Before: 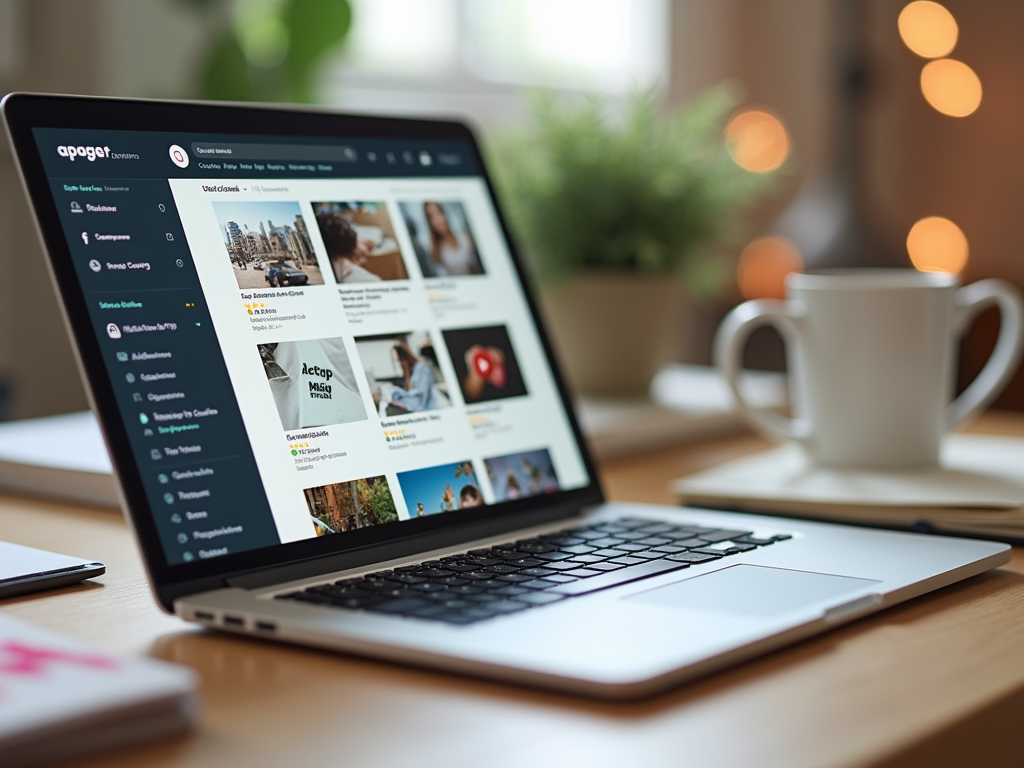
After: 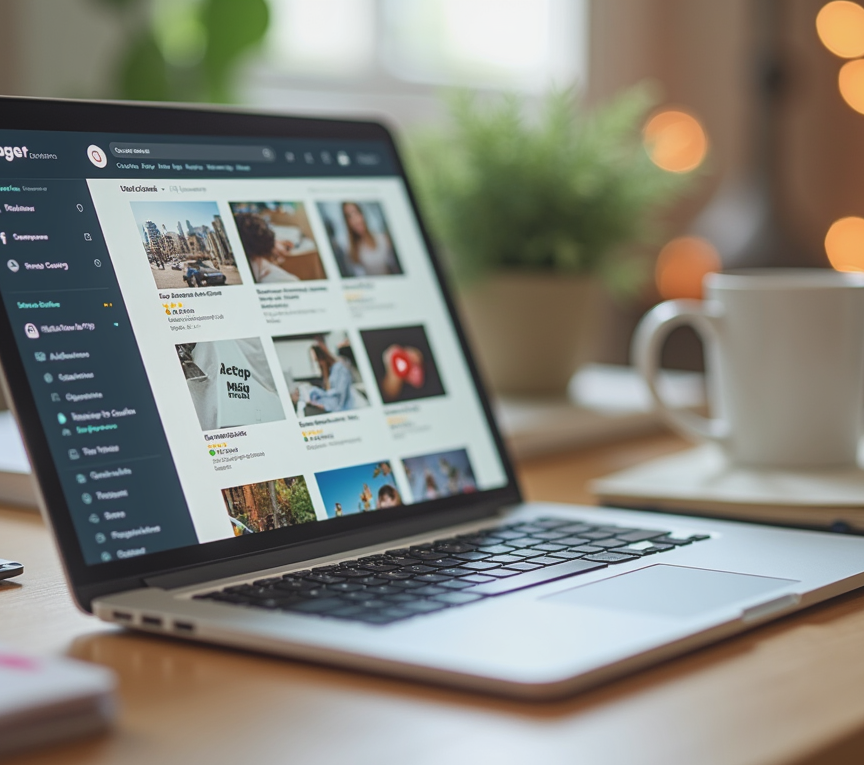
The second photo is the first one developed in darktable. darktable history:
crop: left 8.026%, right 7.374%
local contrast: highlights 48%, shadows 0%, detail 100%
